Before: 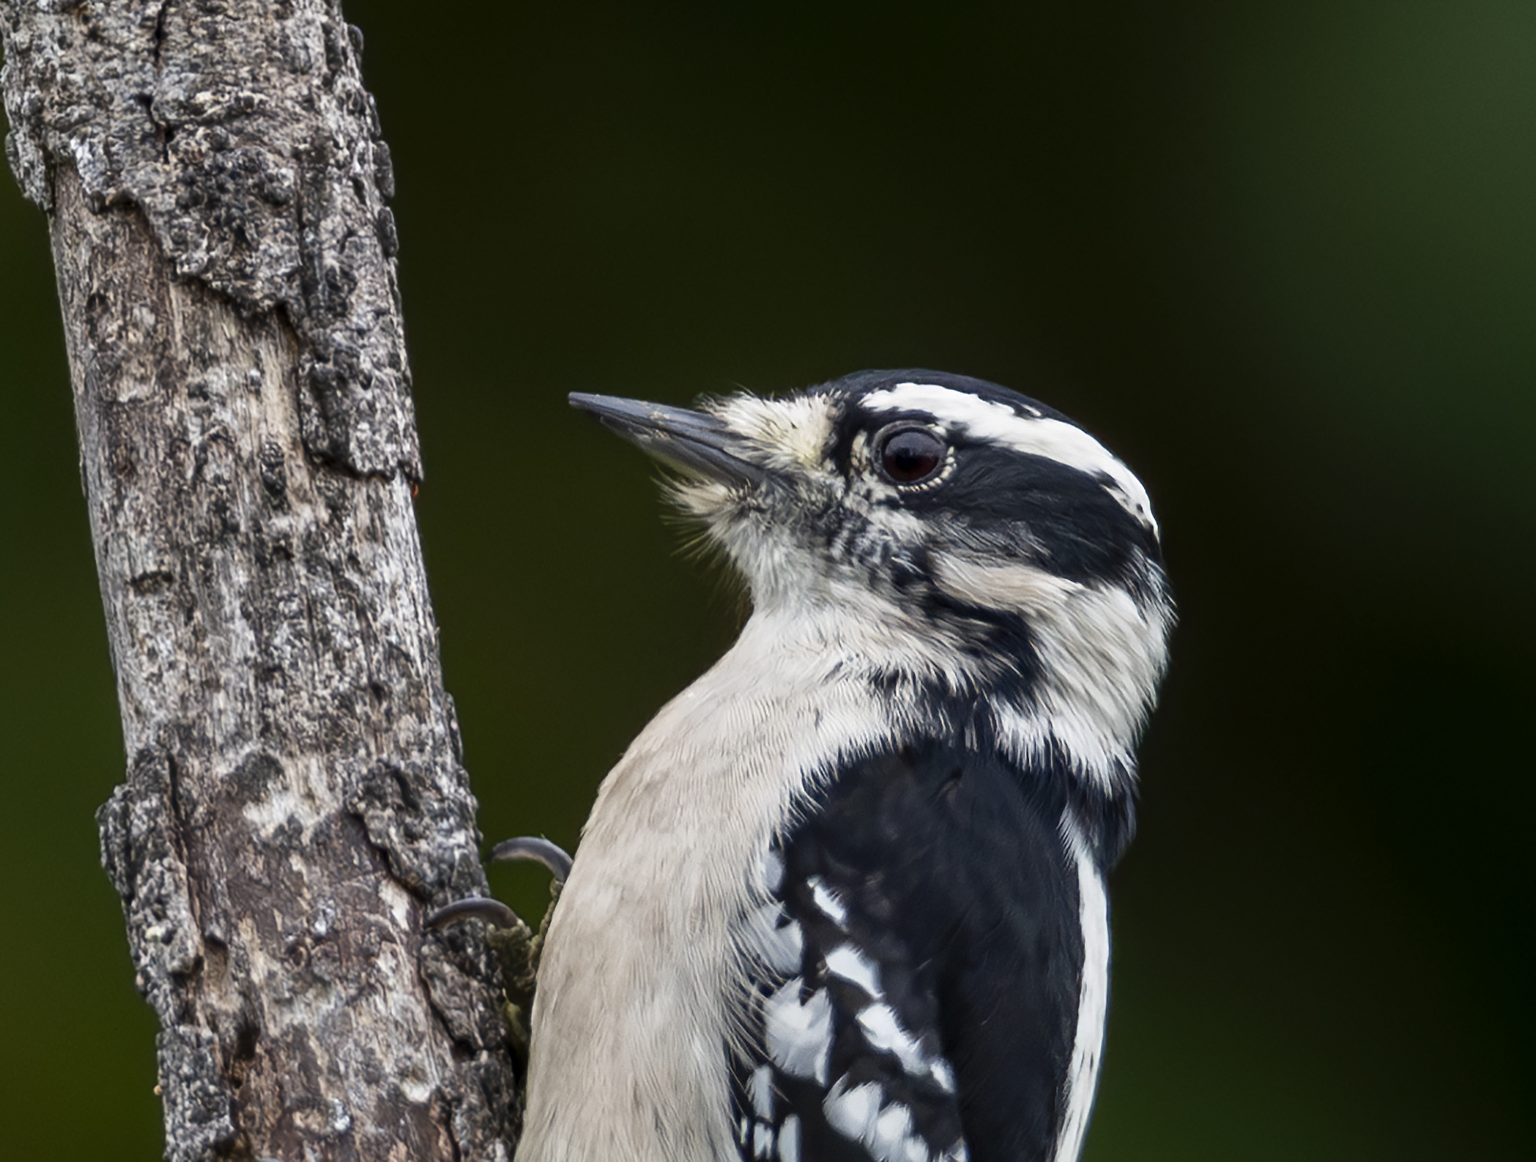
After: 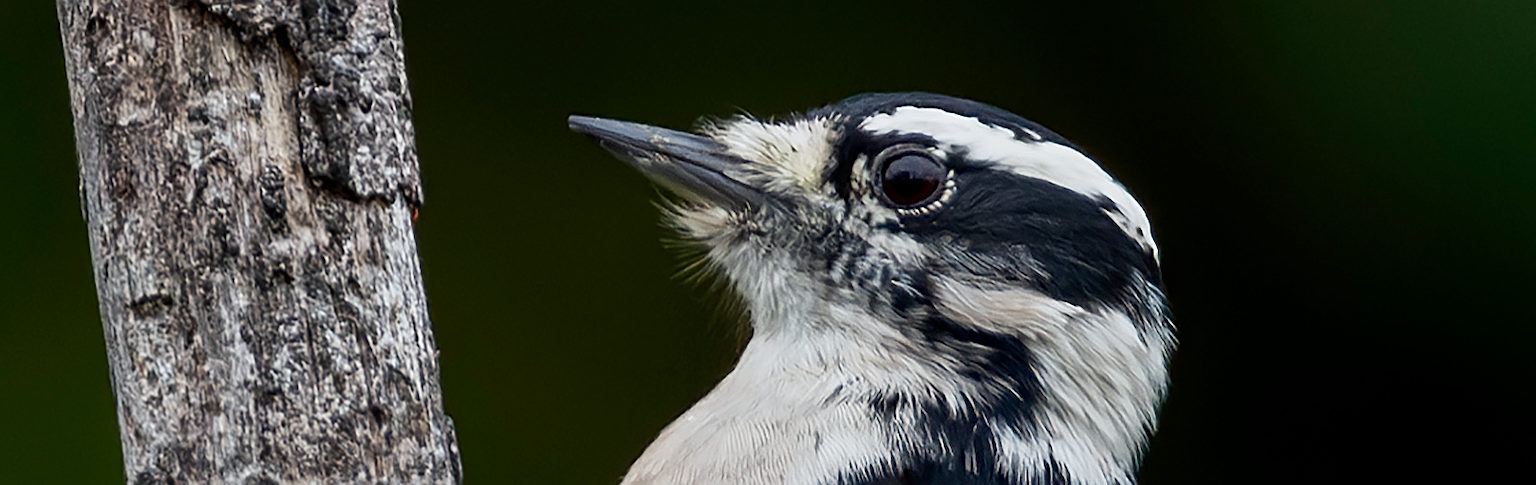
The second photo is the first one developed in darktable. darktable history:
exposure: black level correction 0.001, exposure -0.2 EV, compensate highlight preservation false
crop and rotate: top 23.84%, bottom 34.294%
tone equalizer: on, module defaults
white balance: red 0.986, blue 1.01
sharpen: on, module defaults
